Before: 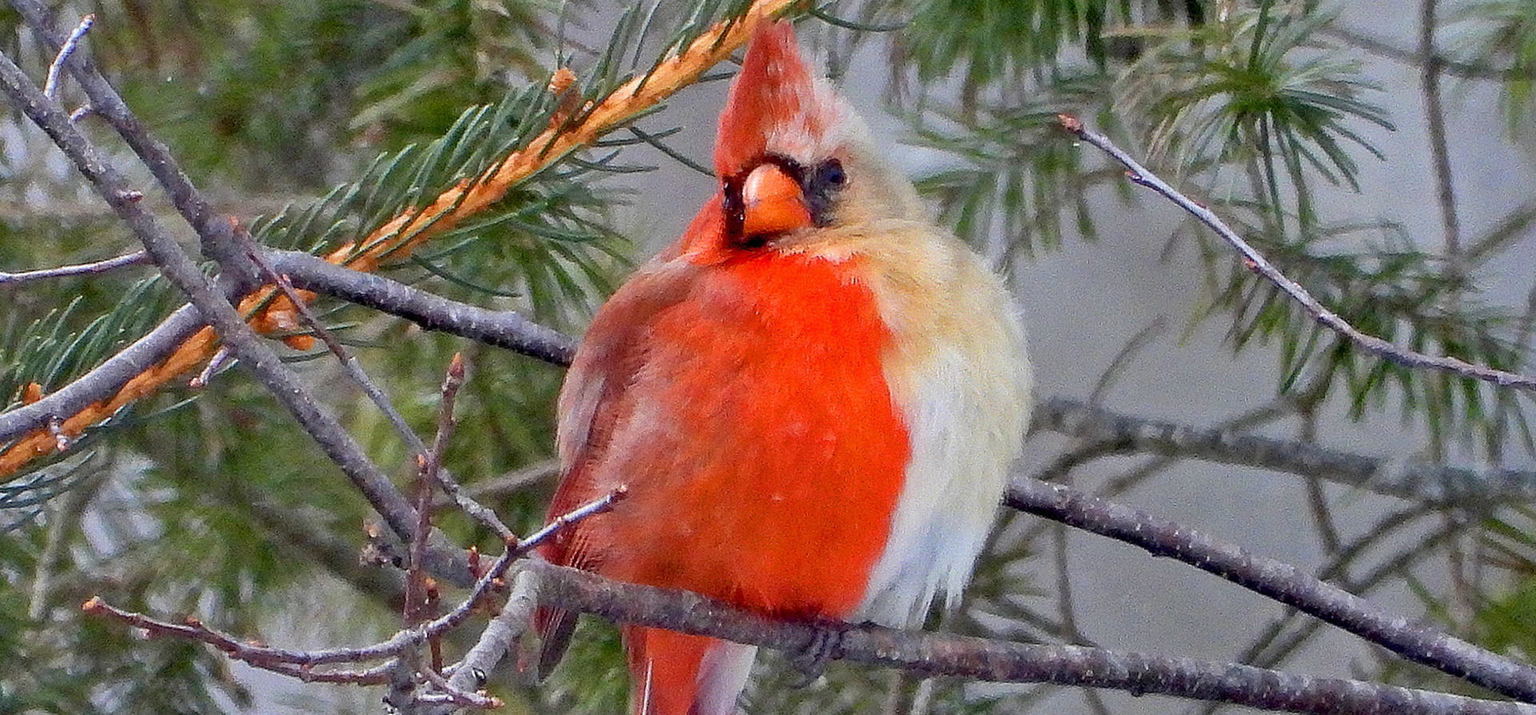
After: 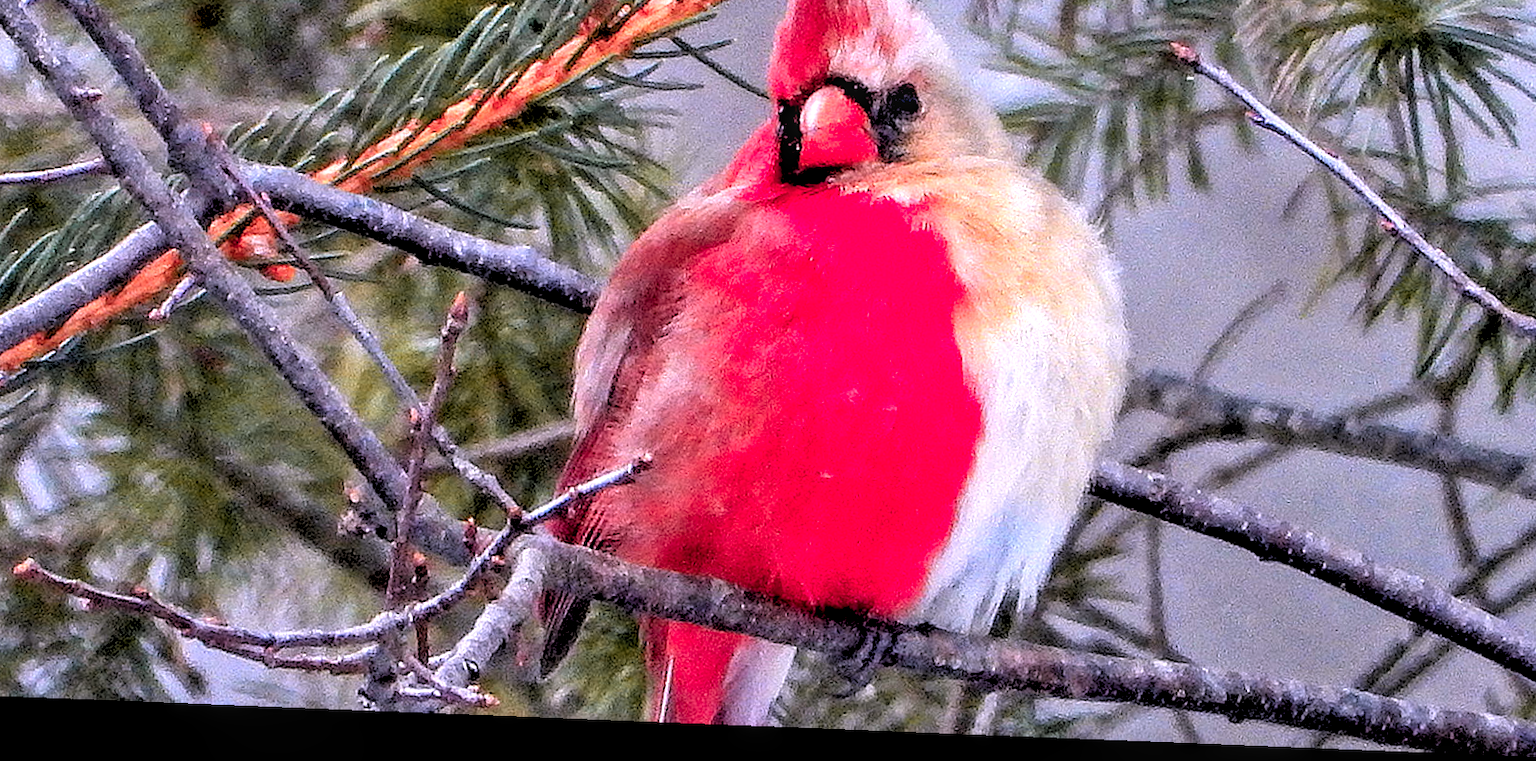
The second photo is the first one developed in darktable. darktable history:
white balance: red 1.066, blue 1.119
exposure: black level correction 0, exposure 0.4 EV, compensate exposure bias true, compensate highlight preservation false
local contrast: on, module defaults
crop and rotate: left 4.842%, top 15.51%, right 10.668%
rotate and perspective: rotation 2.27°, automatic cropping off
color zones: curves: ch1 [(0.263, 0.53) (0.376, 0.287) (0.487, 0.512) (0.748, 0.547) (1, 0.513)]; ch2 [(0.262, 0.45) (0.751, 0.477)], mix 31.98%
rgb levels: levels [[0.034, 0.472, 0.904], [0, 0.5, 1], [0, 0.5, 1]]
